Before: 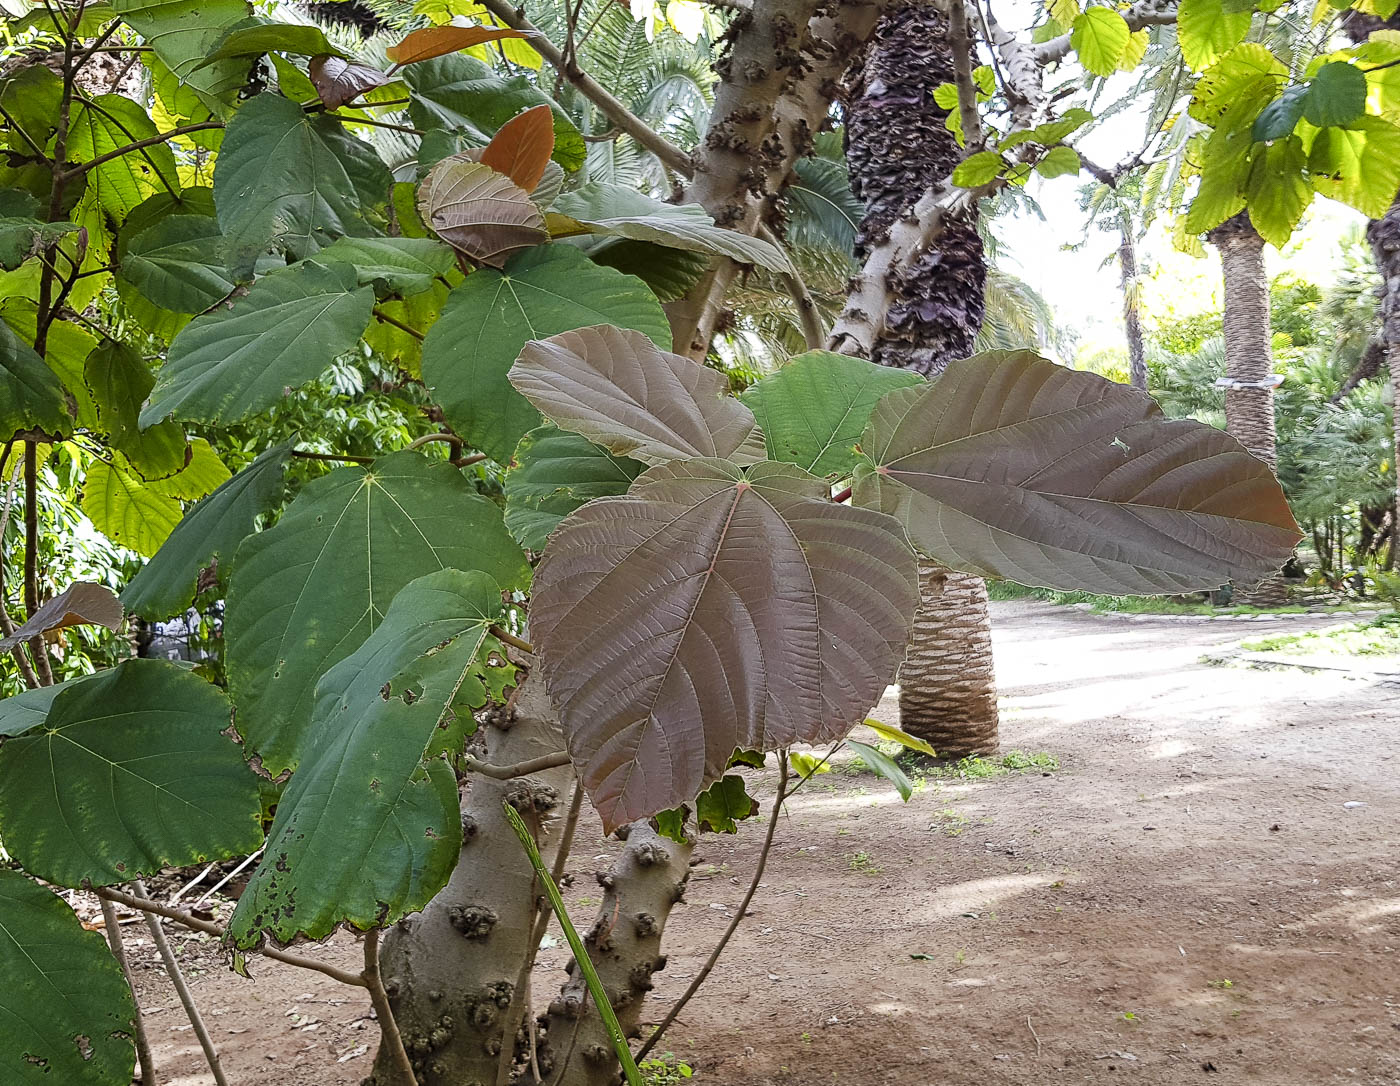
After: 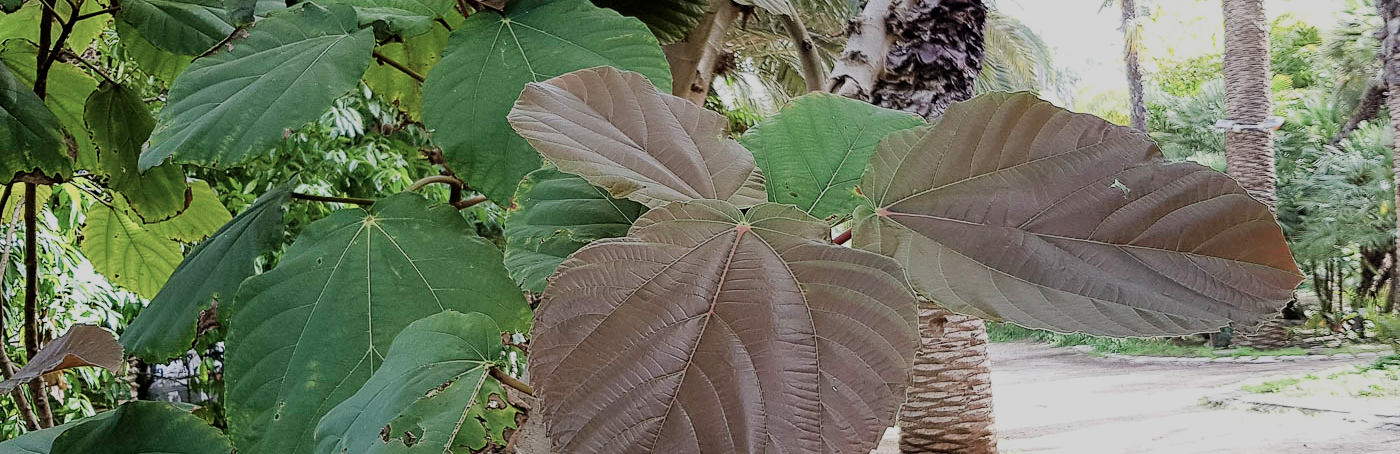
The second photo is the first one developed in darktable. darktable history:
crop and rotate: top 23.84%, bottom 34.294%
color balance: input saturation 80.07%
filmic rgb: black relative exposure -7.65 EV, white relative exposure 4.56 EV, hardness 3.61
